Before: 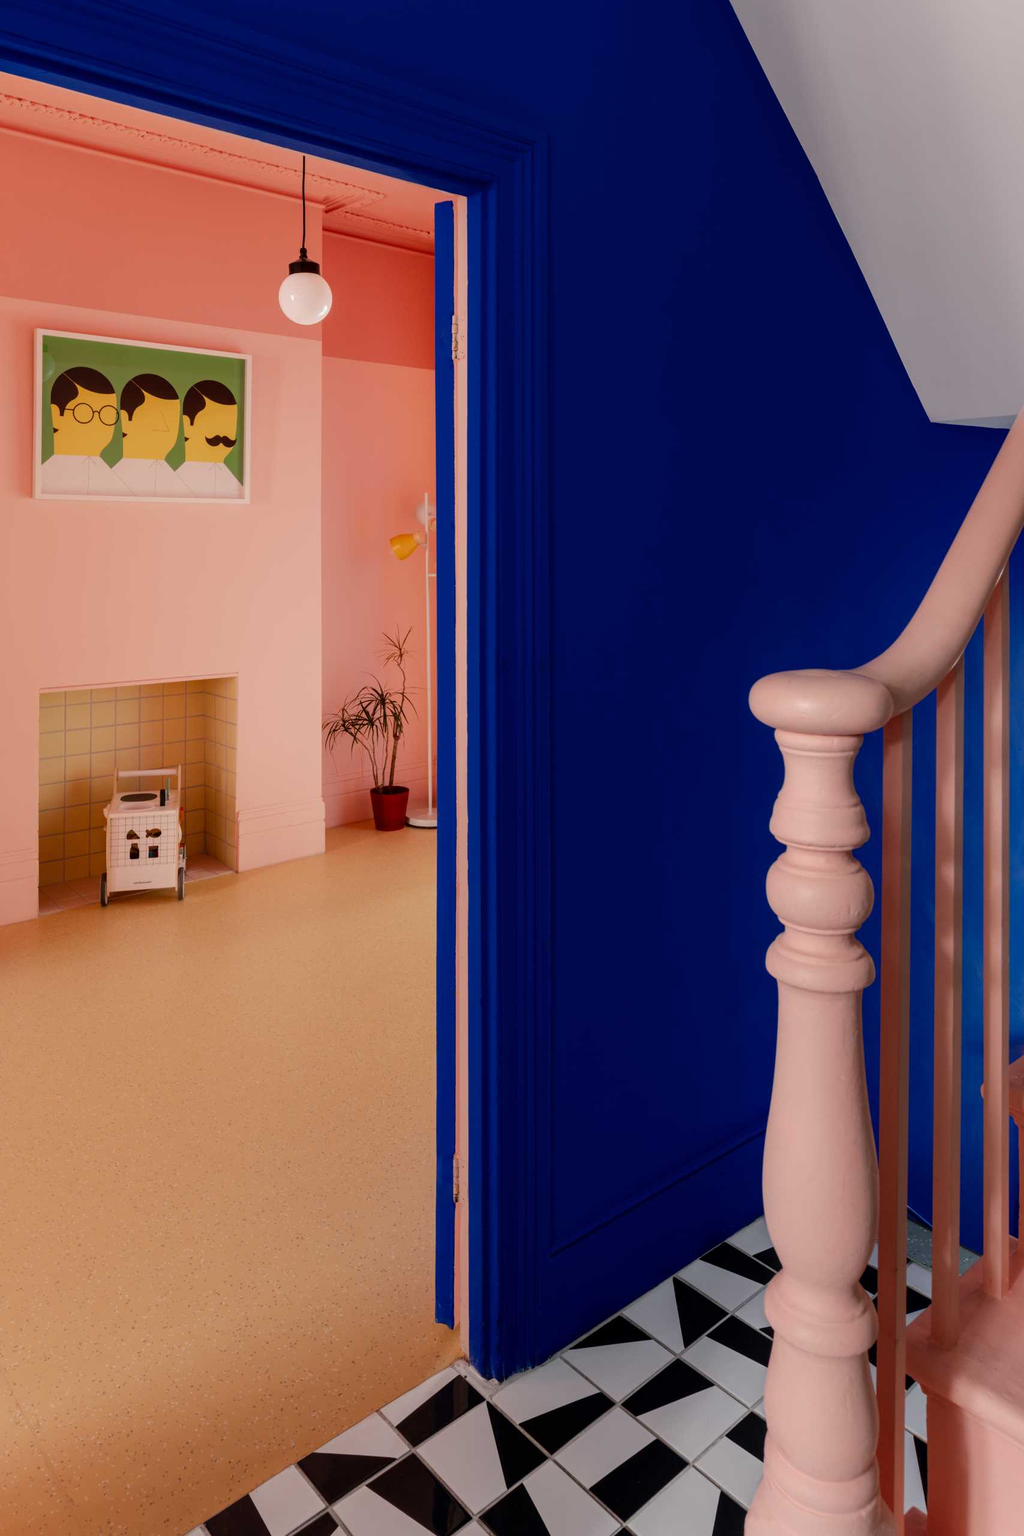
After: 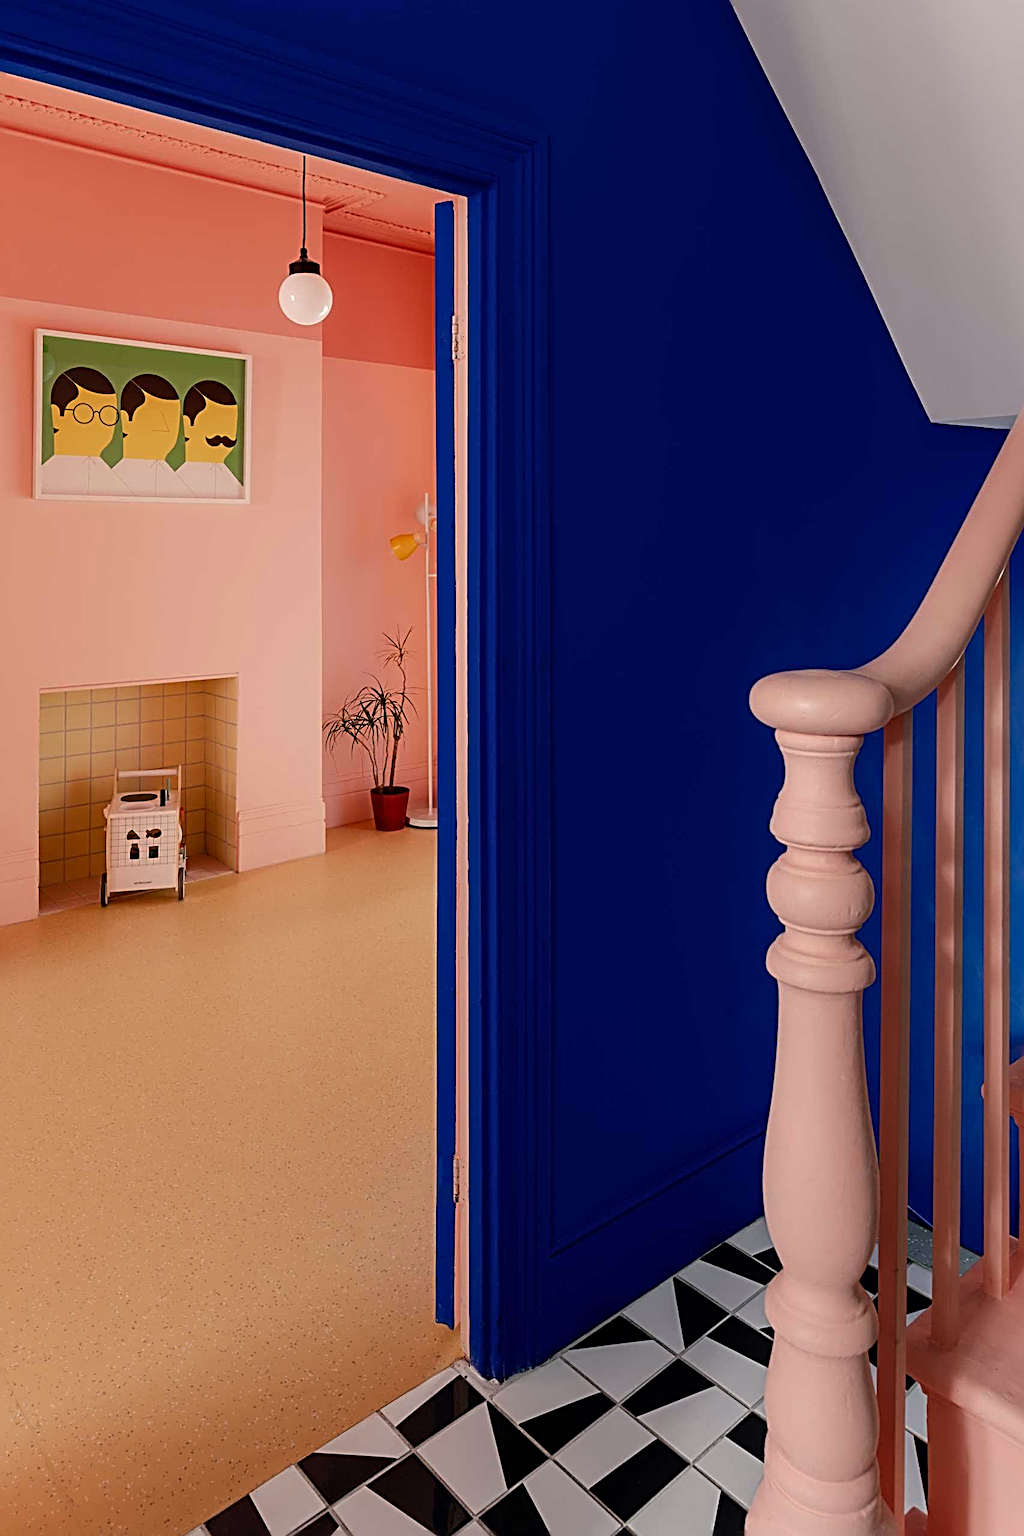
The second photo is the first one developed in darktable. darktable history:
white balance: red 1.009, blue 0.985
sharpen: radius 3.69, amount 0.928
